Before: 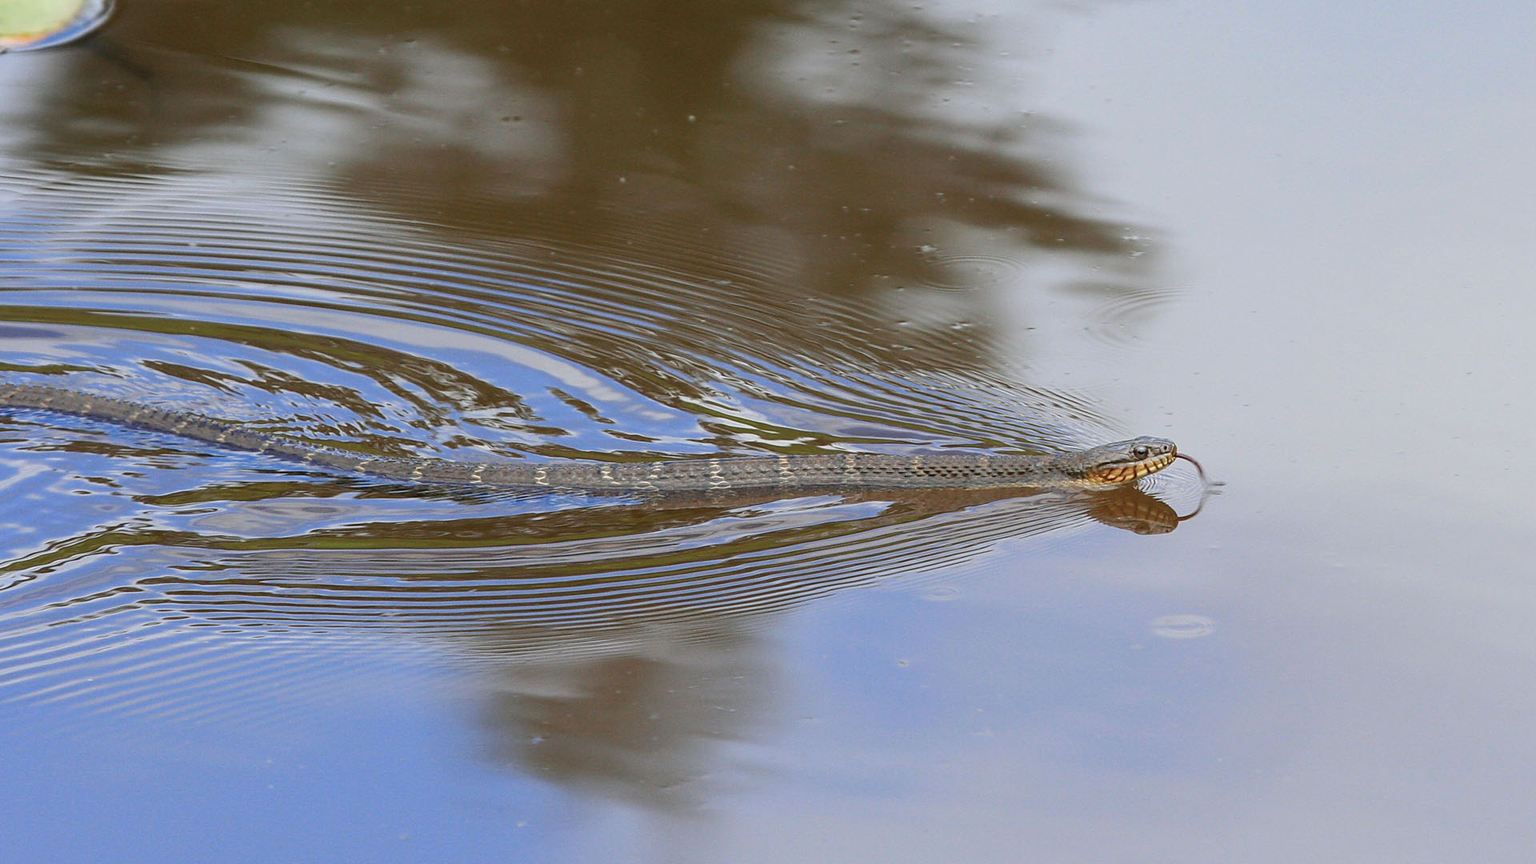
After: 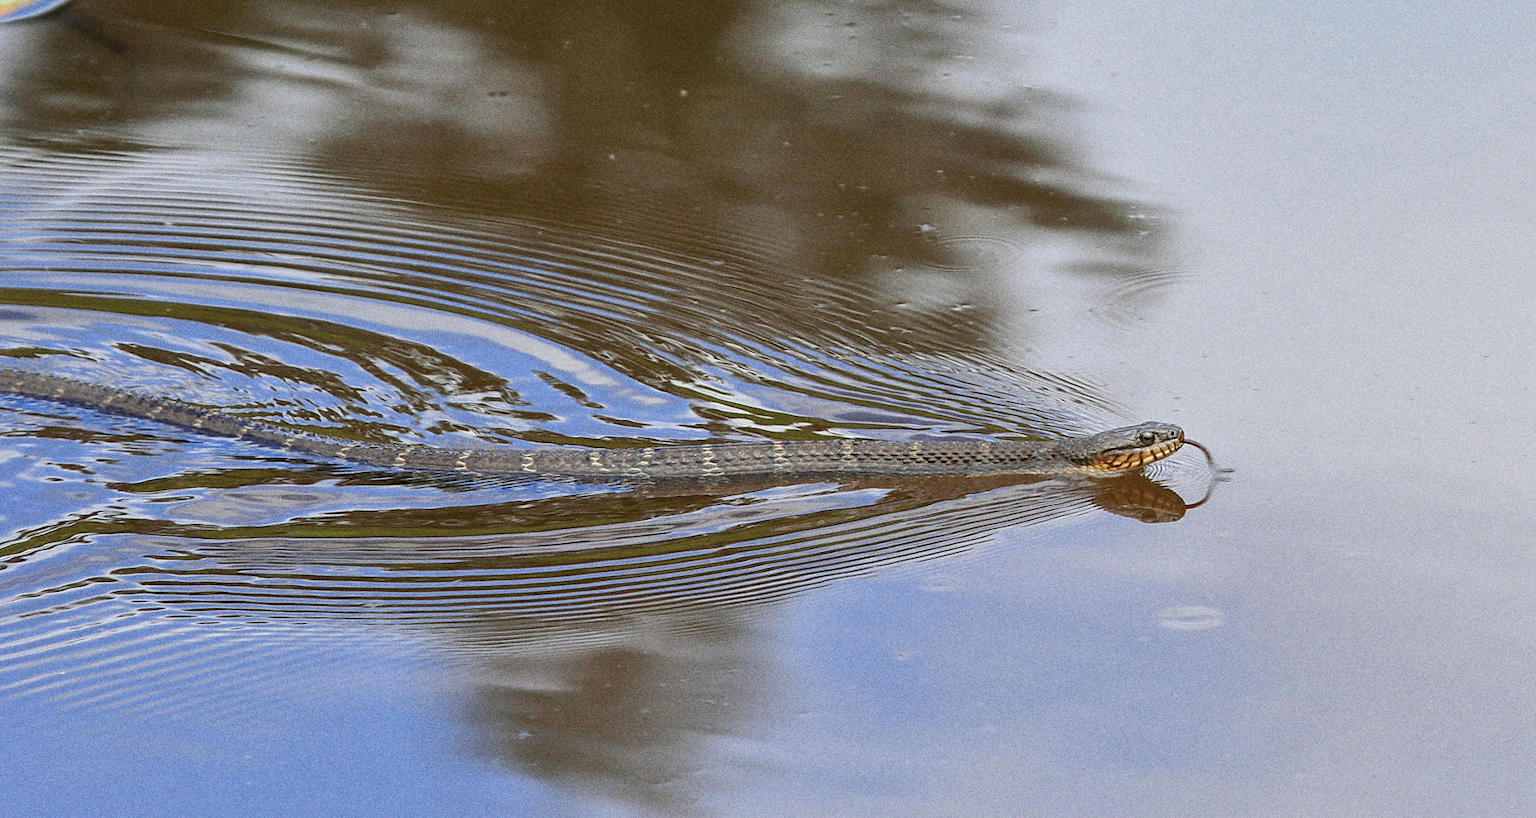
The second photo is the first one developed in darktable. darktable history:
color correction: highlights a* -0.137, highlights b* 0.137
crop: left 1.964%, top 3.251%, right 1.122%, bottom 4.933%
grain: coarseness 0.09 ISO, strength 40%
local contrast: mode bilateral grid, contrast 20, coarseness 50, detail 141%, midtone range 0.2
